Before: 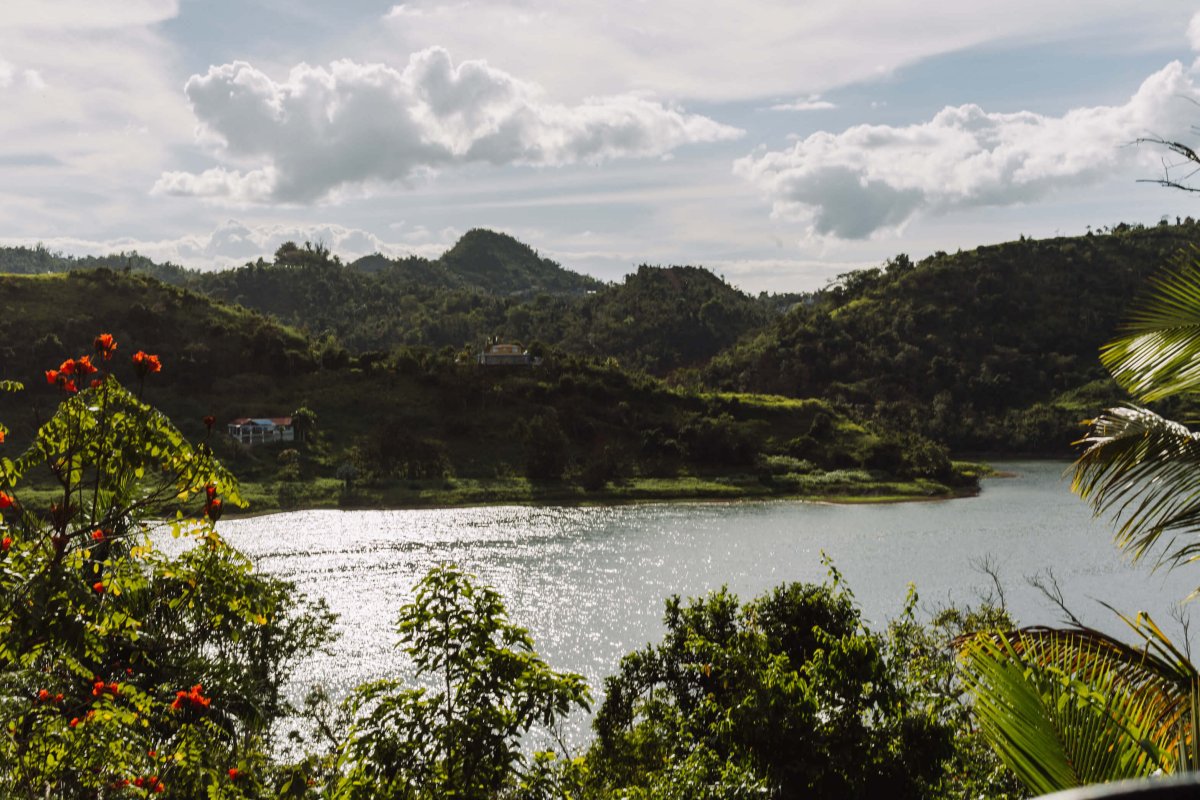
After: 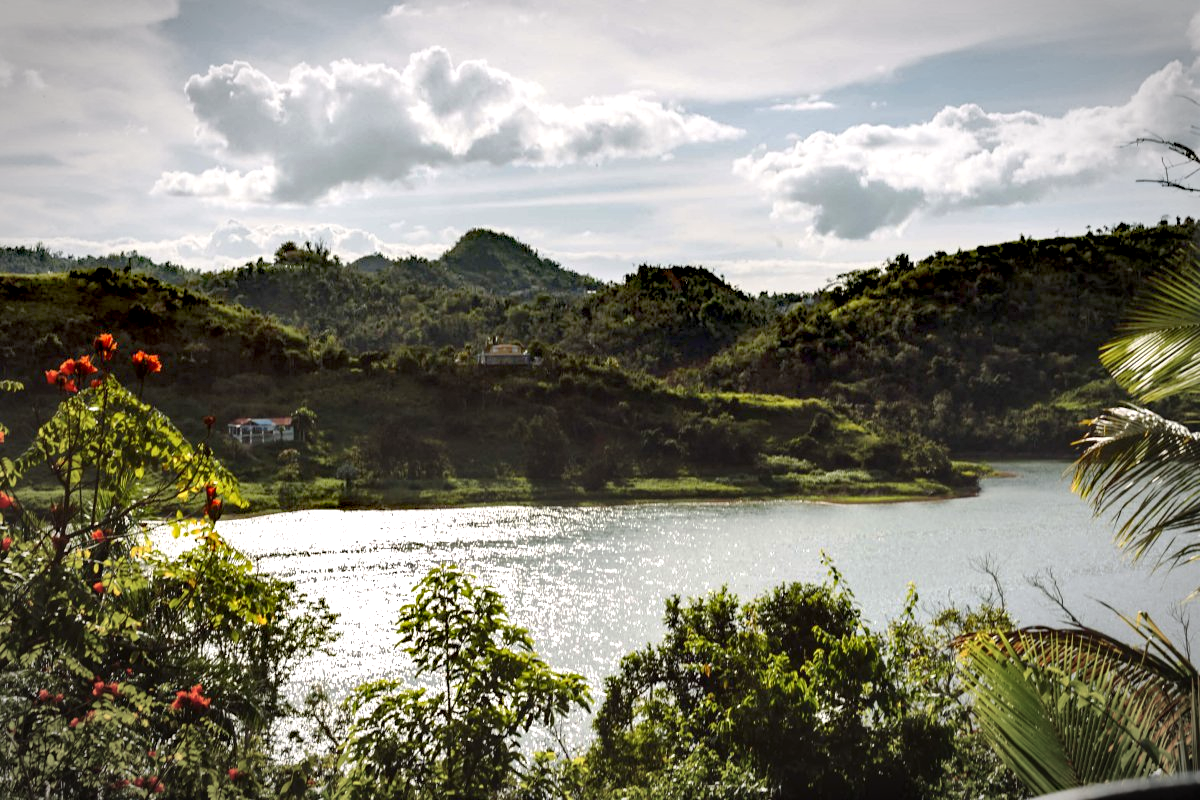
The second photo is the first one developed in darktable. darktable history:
local contrast: mode bilateral grid, contrast 21, coarseness 49, detail 119%, midtone range 0.2
vignetting: automatic ratio true
base curve: curves: ch0 [(0, 0) (0.235, 0.266) (0.503, 0.496) (0.786, 0.72) (1, 1)], fusion 1, preserve colors none
